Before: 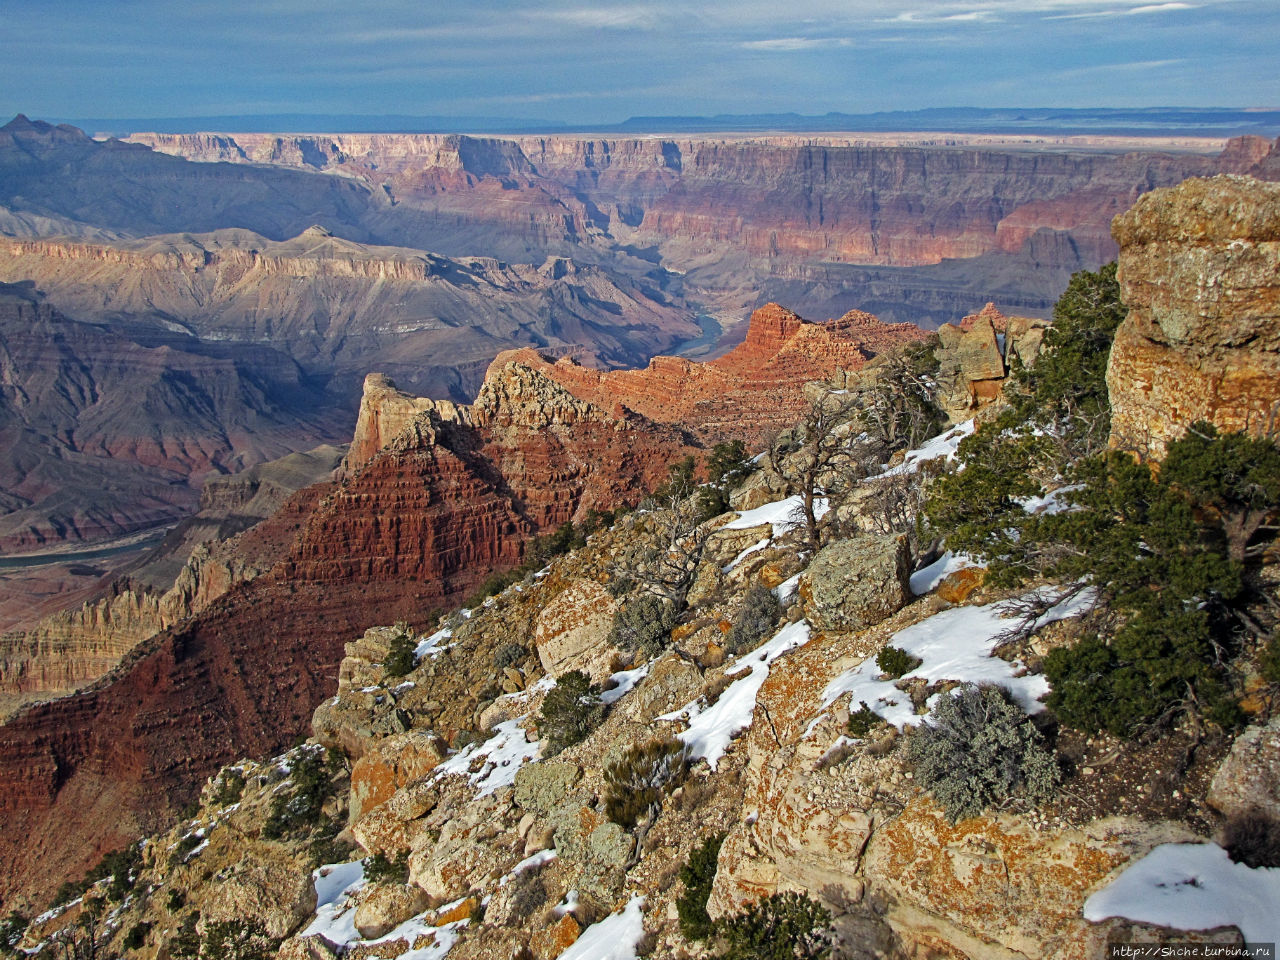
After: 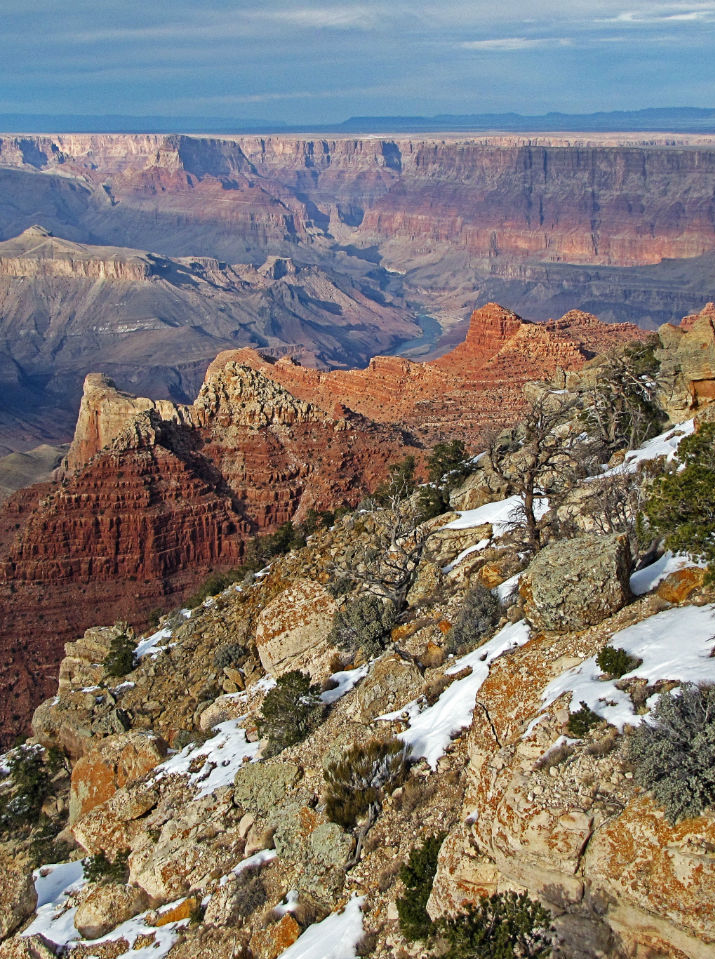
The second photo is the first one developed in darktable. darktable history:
crop: left 21.903%, right 22.164%, bottom 0.01%
